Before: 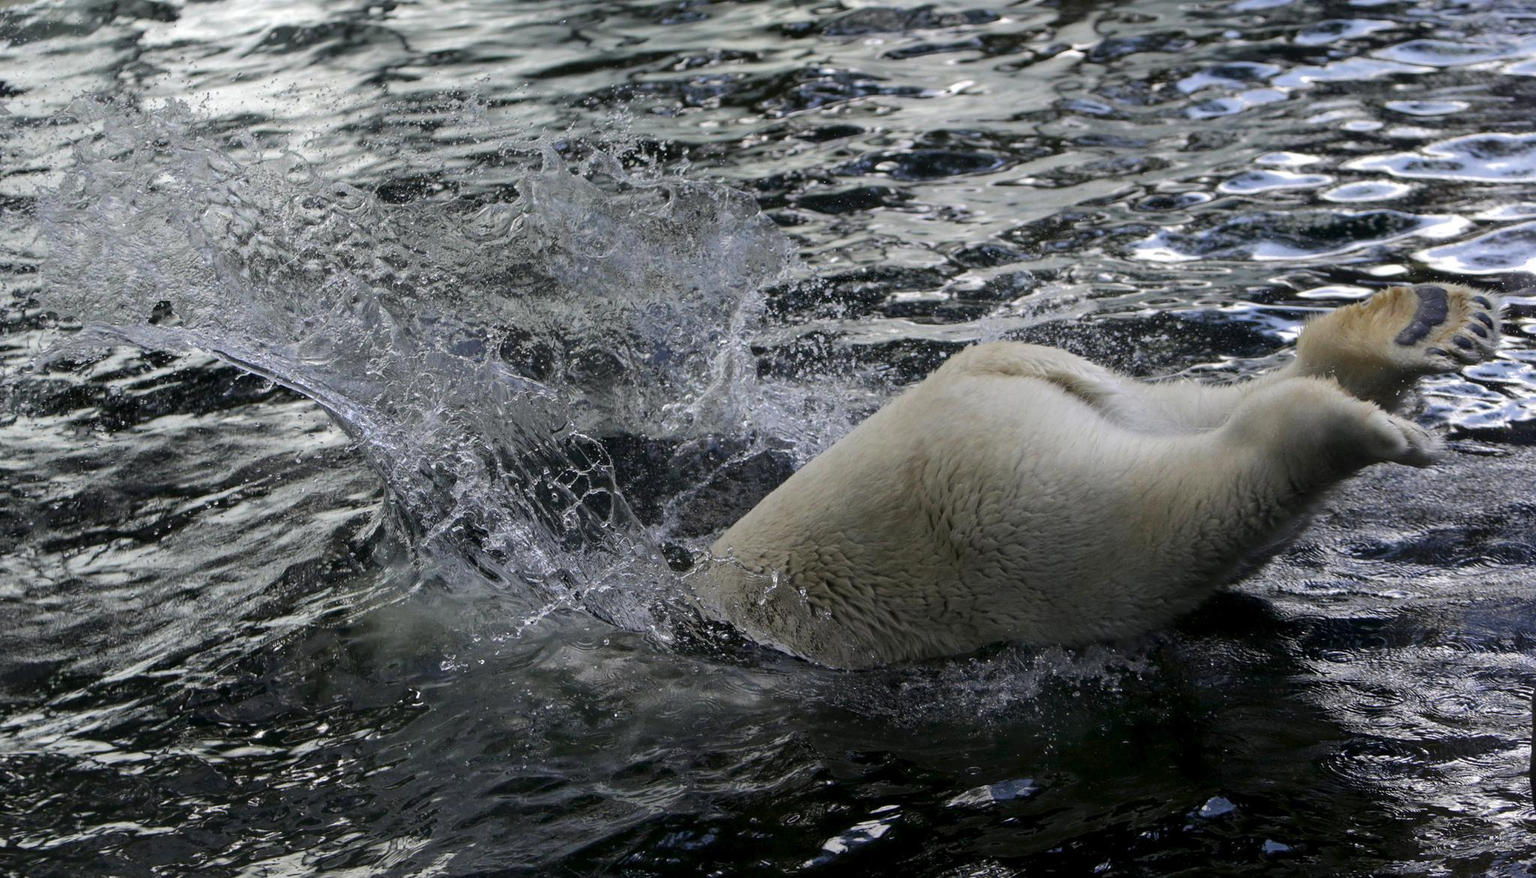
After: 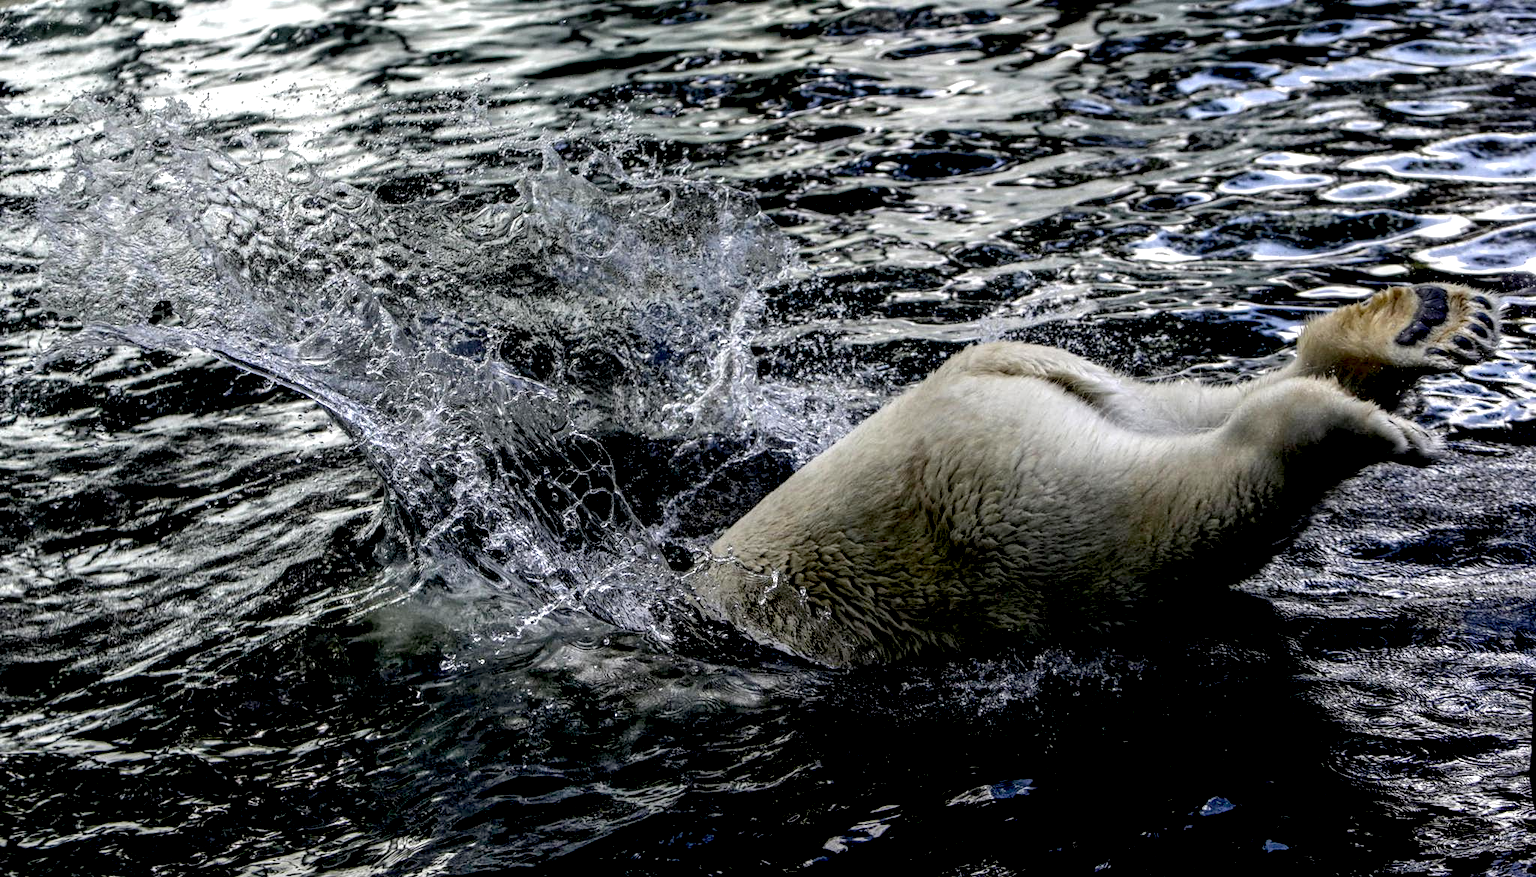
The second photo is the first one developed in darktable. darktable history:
local contrast: highlights 17%, detail 187%
exposure: black level correction 0.031, exposure 0.303 EV, compensate highlight preservation false
